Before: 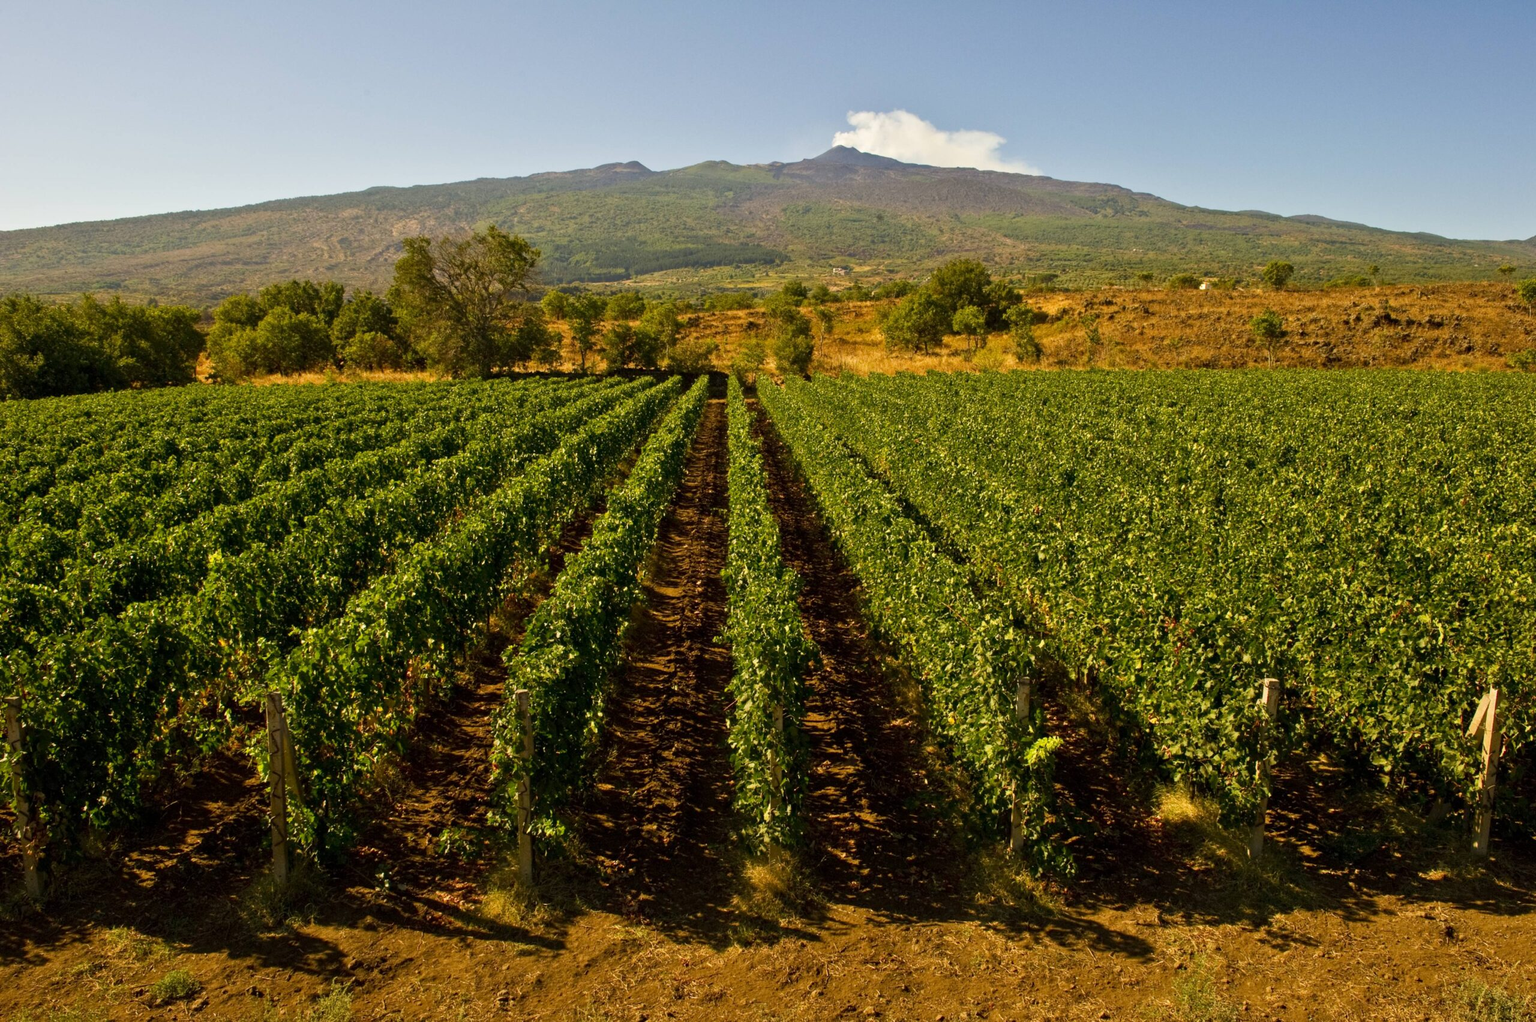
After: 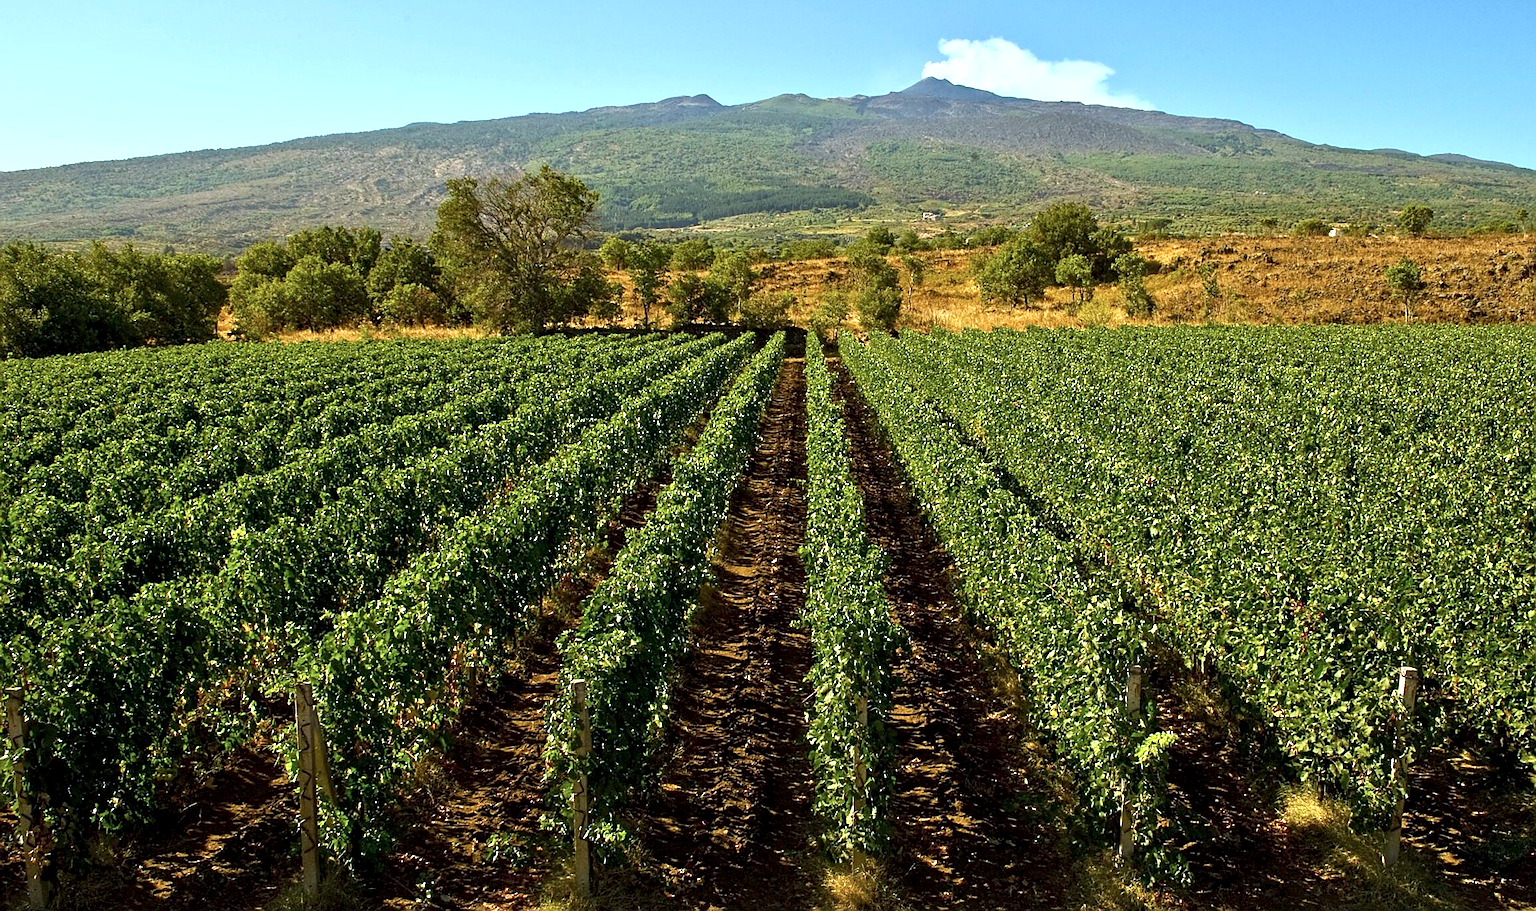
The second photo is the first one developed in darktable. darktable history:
crop: top 7.49%, right 9.717%, bottom 11.943%
sharpen: radius 1.4, amount 1.25, threshold 0.7
local contrast: highlights 100%, shadows 100%, detail 120%, midtone range 0.2
exposure: black level correction 0.001, exposure 0.5 EV, compensate exposure bias true, compensate highlight preservation false
color correction: highlights a* -10.69, highlights b* -19.19
